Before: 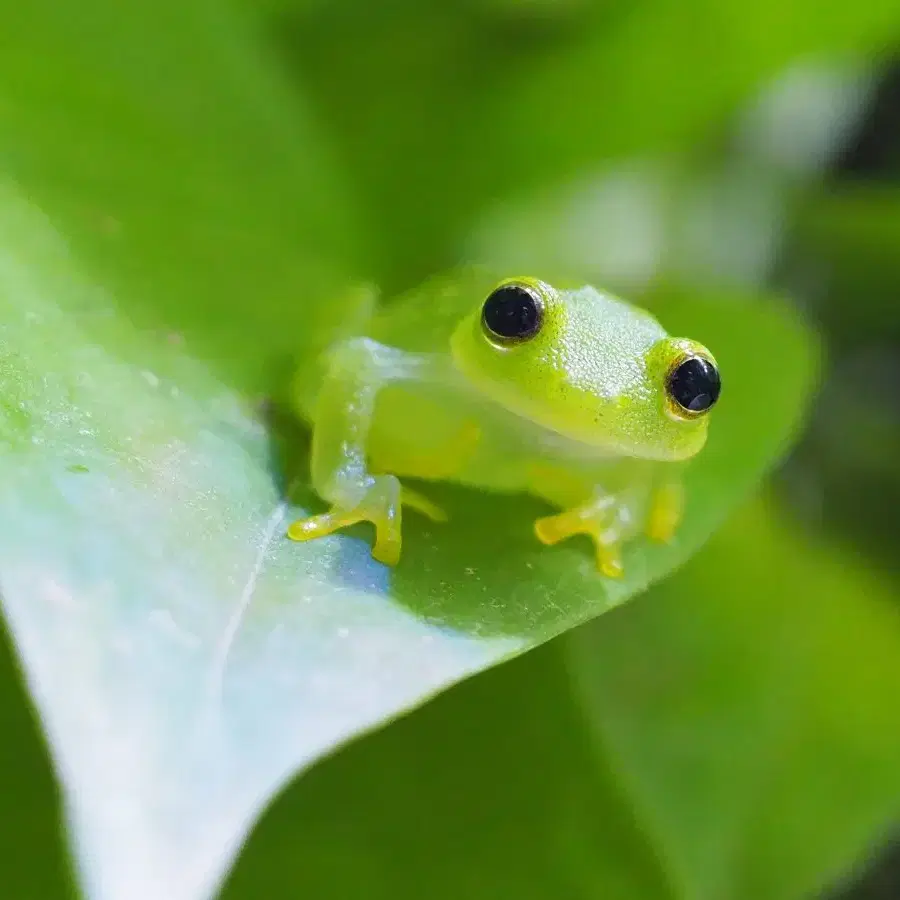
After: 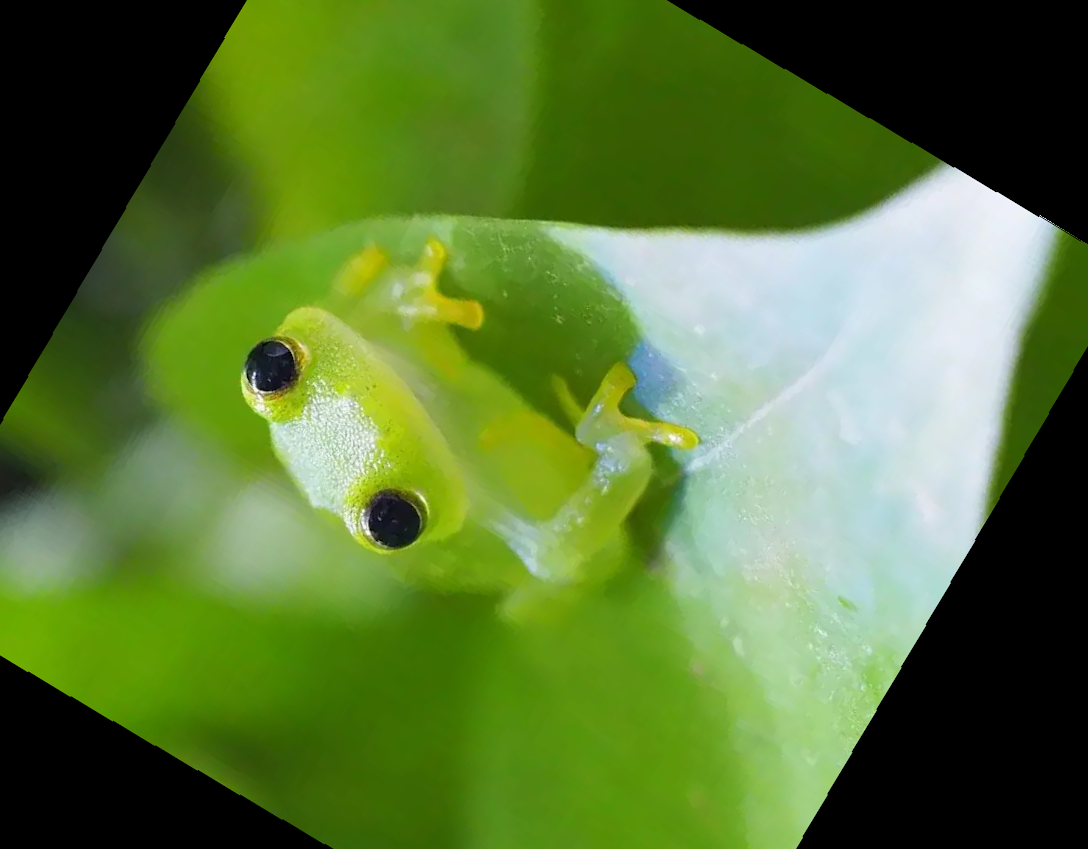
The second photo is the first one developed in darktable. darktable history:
white balance: red 1, blue 1
crop and rotate: angle 148.68°, left 9.111%, top 15.603%, right 4.588%, bottom 17.041%
rotate and perspective: rotation -1.17°, automatic cropping off
